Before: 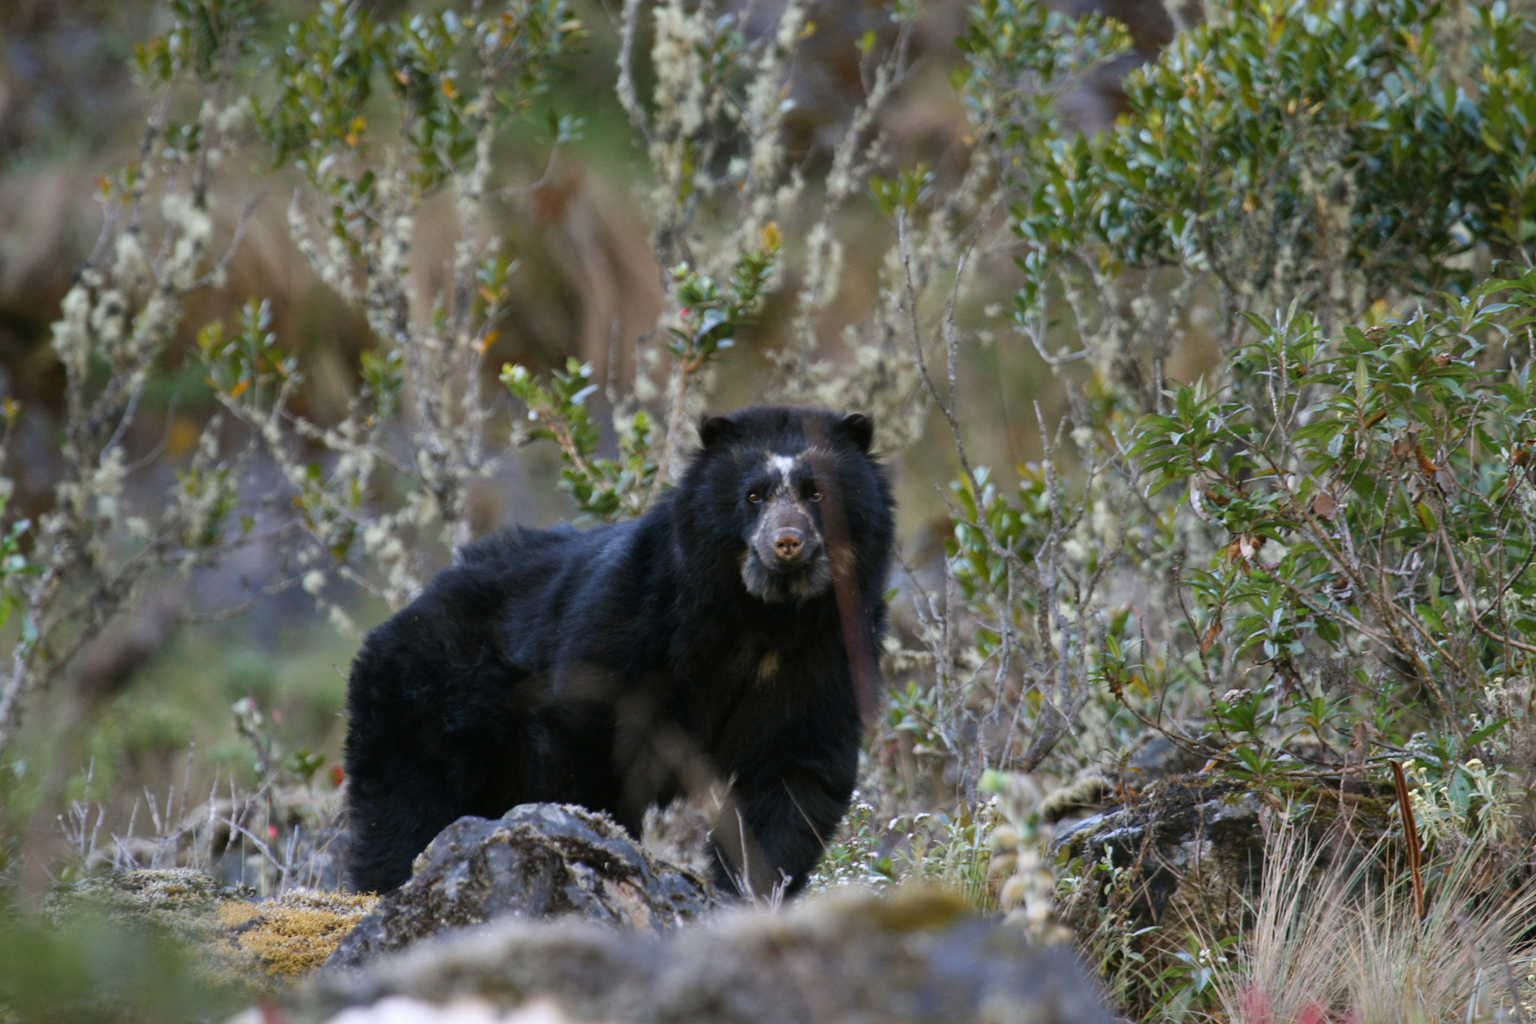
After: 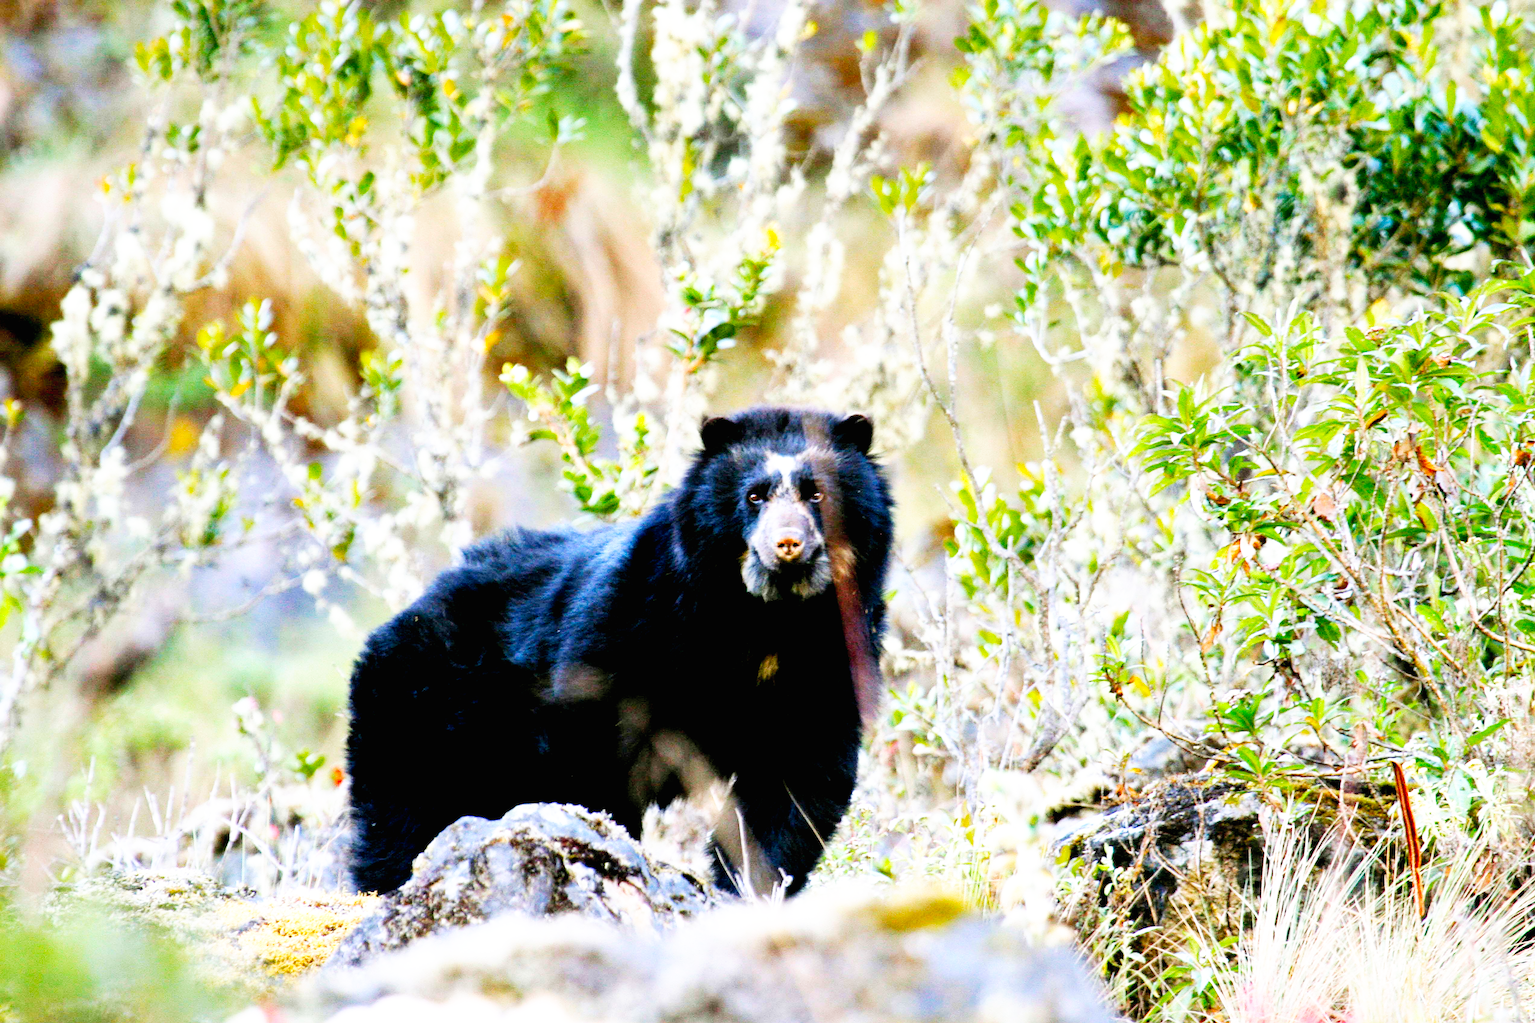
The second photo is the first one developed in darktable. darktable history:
sharpen: on, module defaults
contrast brightness saturation: brightness 0.09, saturation 0.19
exposure: black level correction 0.011, exposure 1.088 EV, compensate exposure bias true, compensate highlight preservation false
base curve: curves: ch0 [(0, 0) (0.007, 0.004) (0.027, 0.03) (0.046, 0.07) (0.207, 0.54) (0.442, 0.872) (0.673, 0.972) (1, 1)], preserve colors none
